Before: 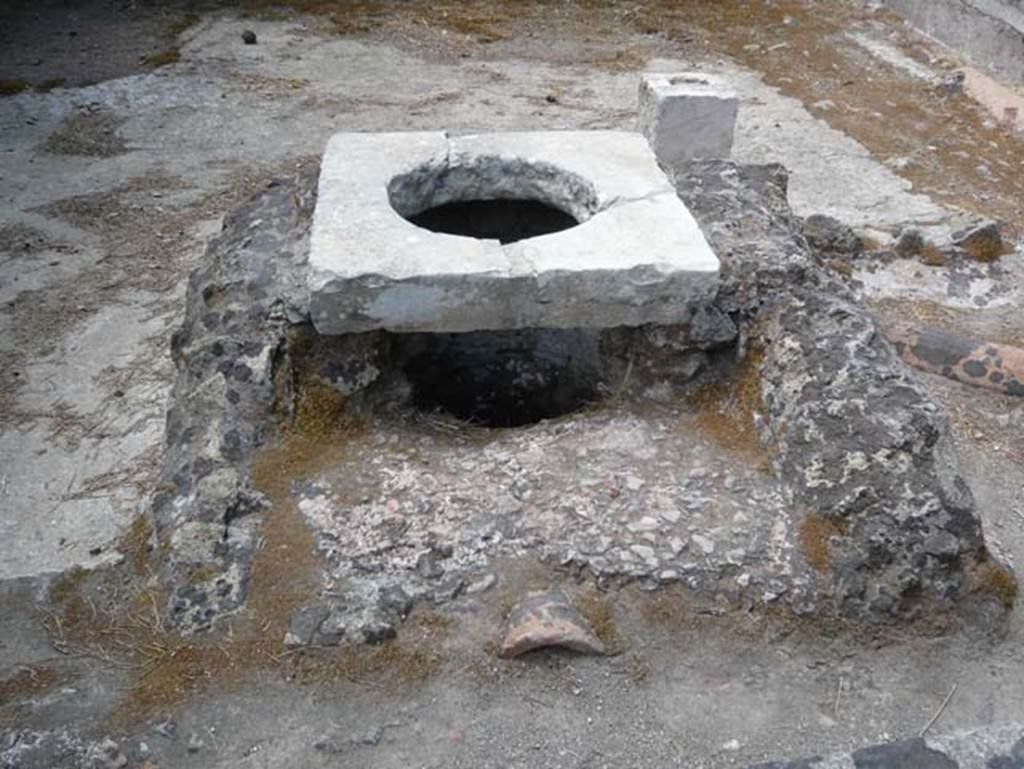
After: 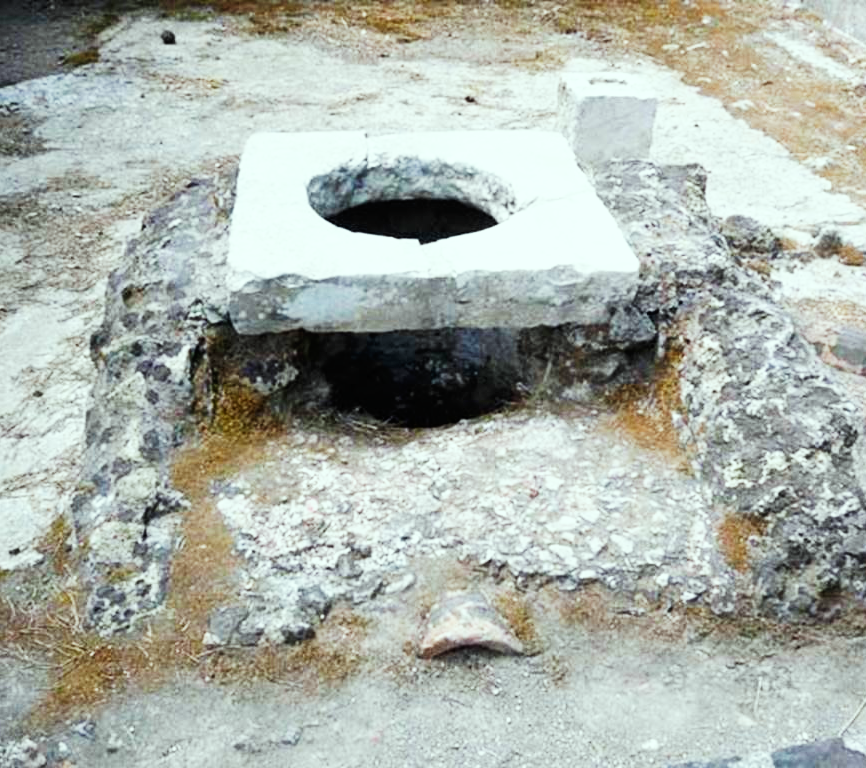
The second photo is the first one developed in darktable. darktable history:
crop: left 7.972%, right 7.416%
exposure: black level correction 0.001, exposure -0.124 EV, compensate highlight preservation false
base curve: curves: ch0 [(0, 0) (0.007, 0.004) (0.027, 0.03) (0.046, 0.07) (0.207, 0.54) (0.442, 0.872) (0.673, 0.972) (1, 1)], preserve colors none
color correction: highlights a* -6.54, highlights b* 0.461
